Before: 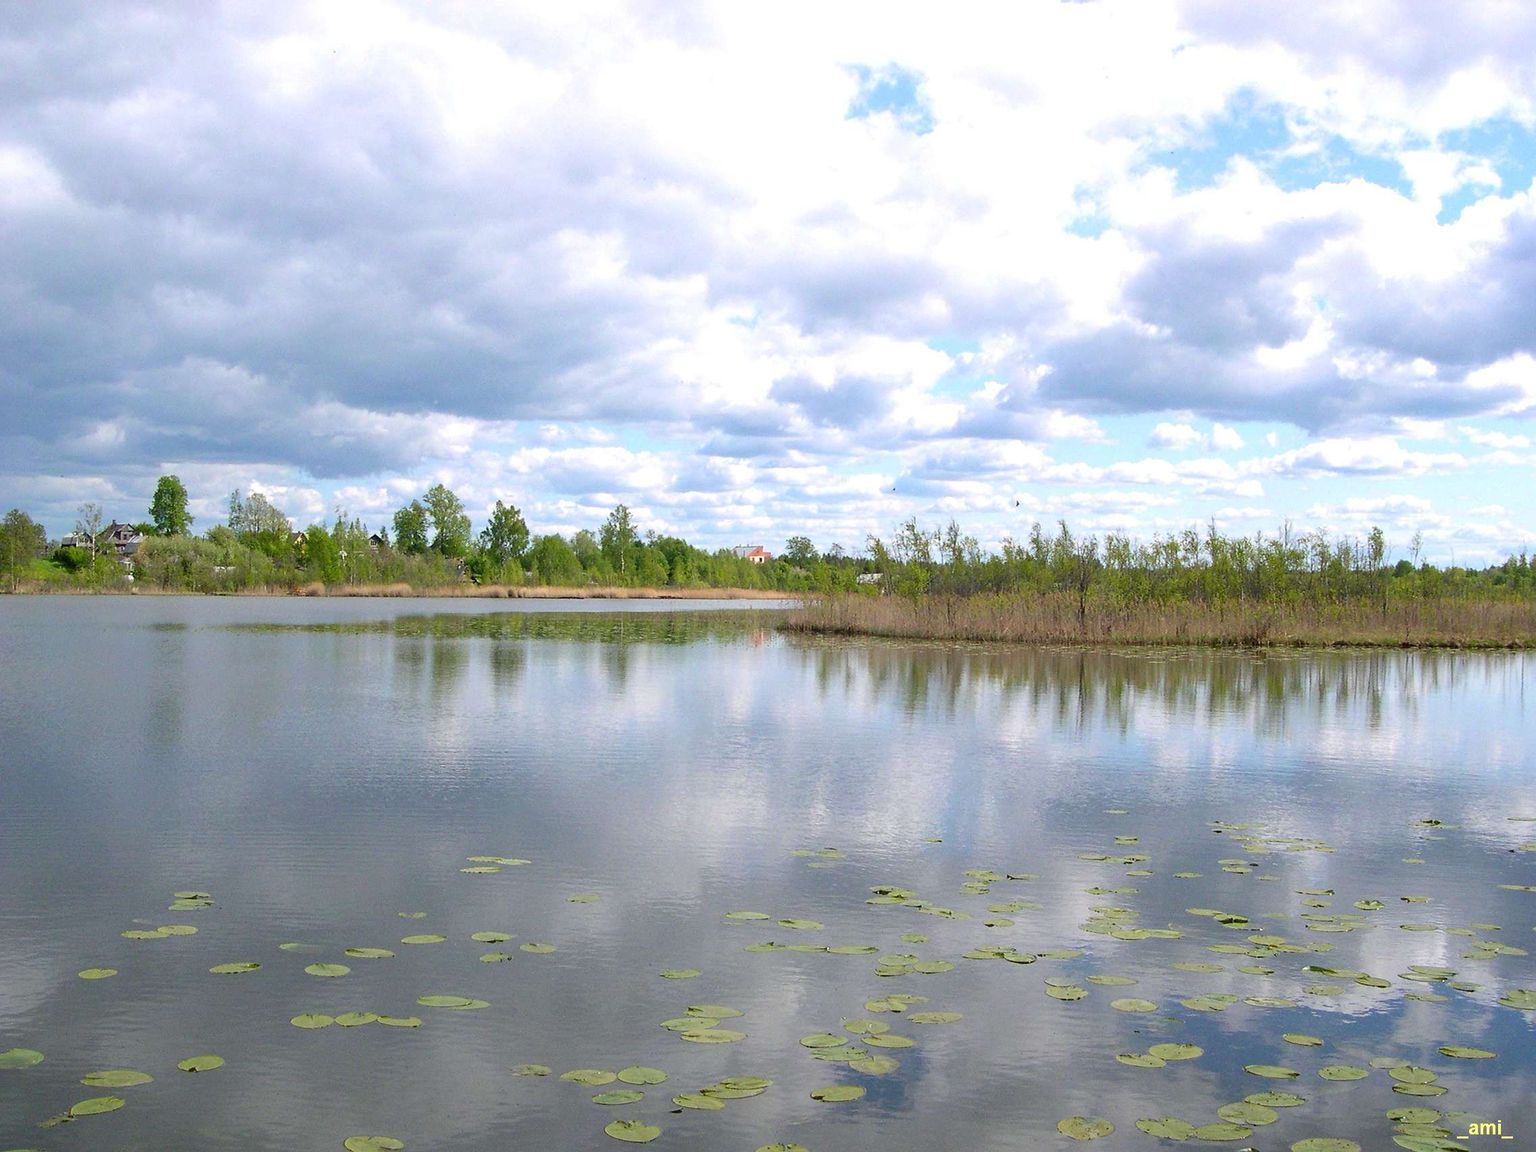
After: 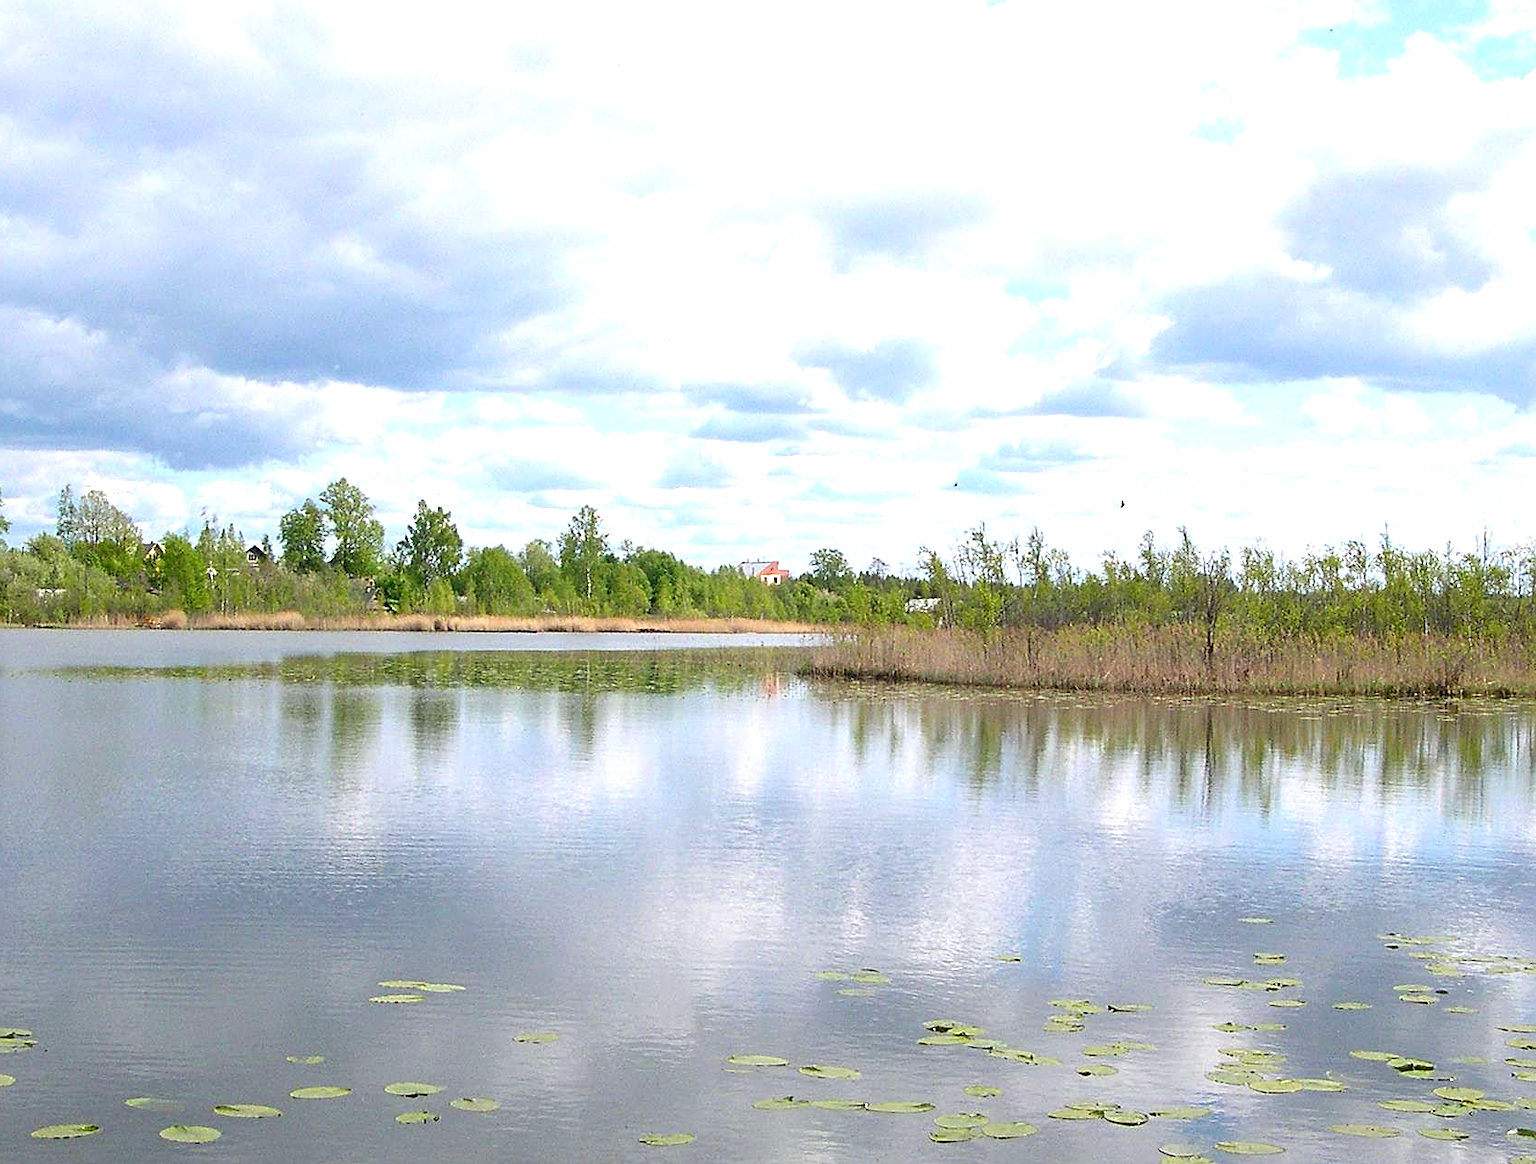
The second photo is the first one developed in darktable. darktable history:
sharpen: on, module defaults
crop and rotate: left 12.167%, top 11.342%, right 13.765%, bottom 13.816%
exposure: black level correction 0, exposure 0.498 EV, compensate highlight preservation false
